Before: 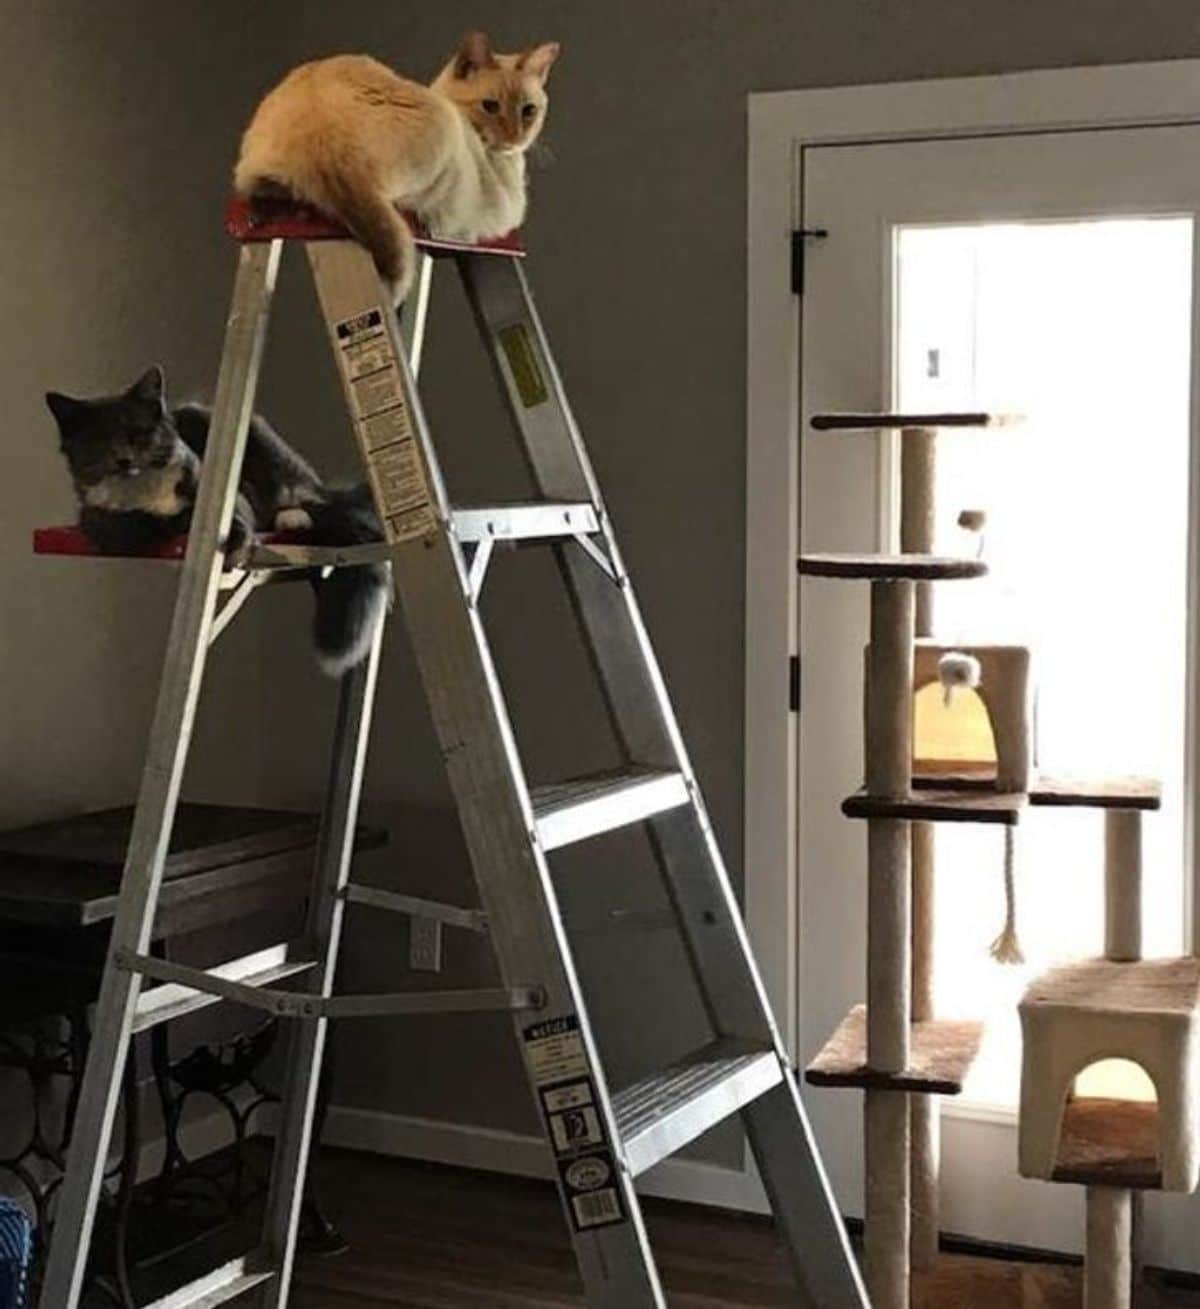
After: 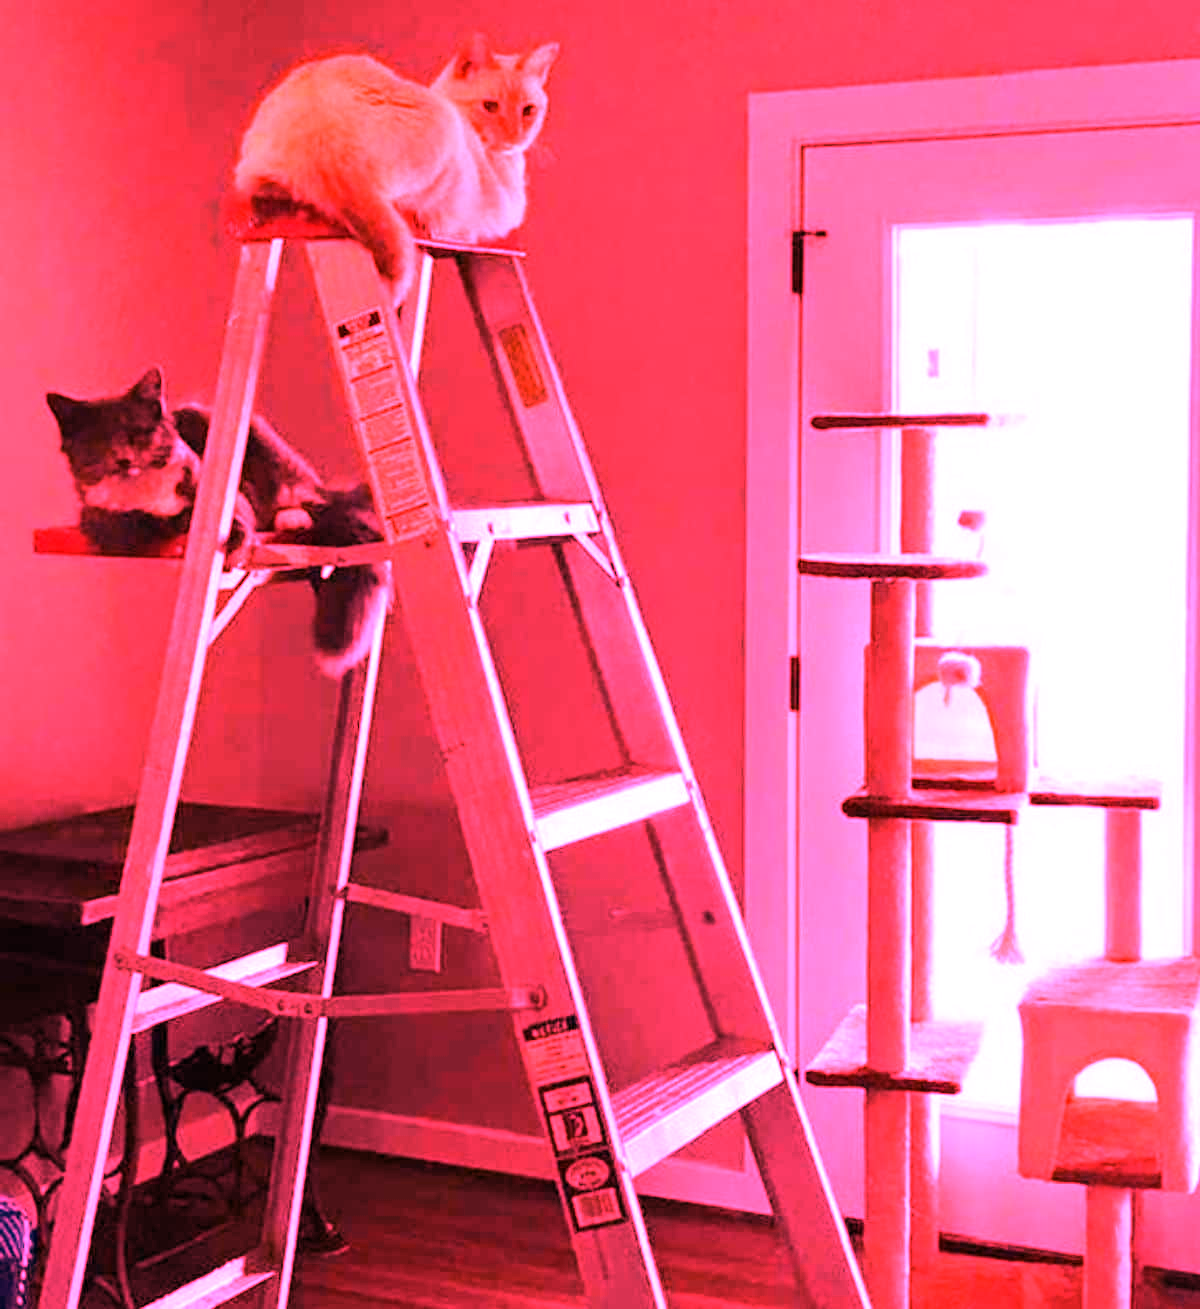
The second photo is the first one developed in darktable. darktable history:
white balance: red 4.26, blue 1.802
